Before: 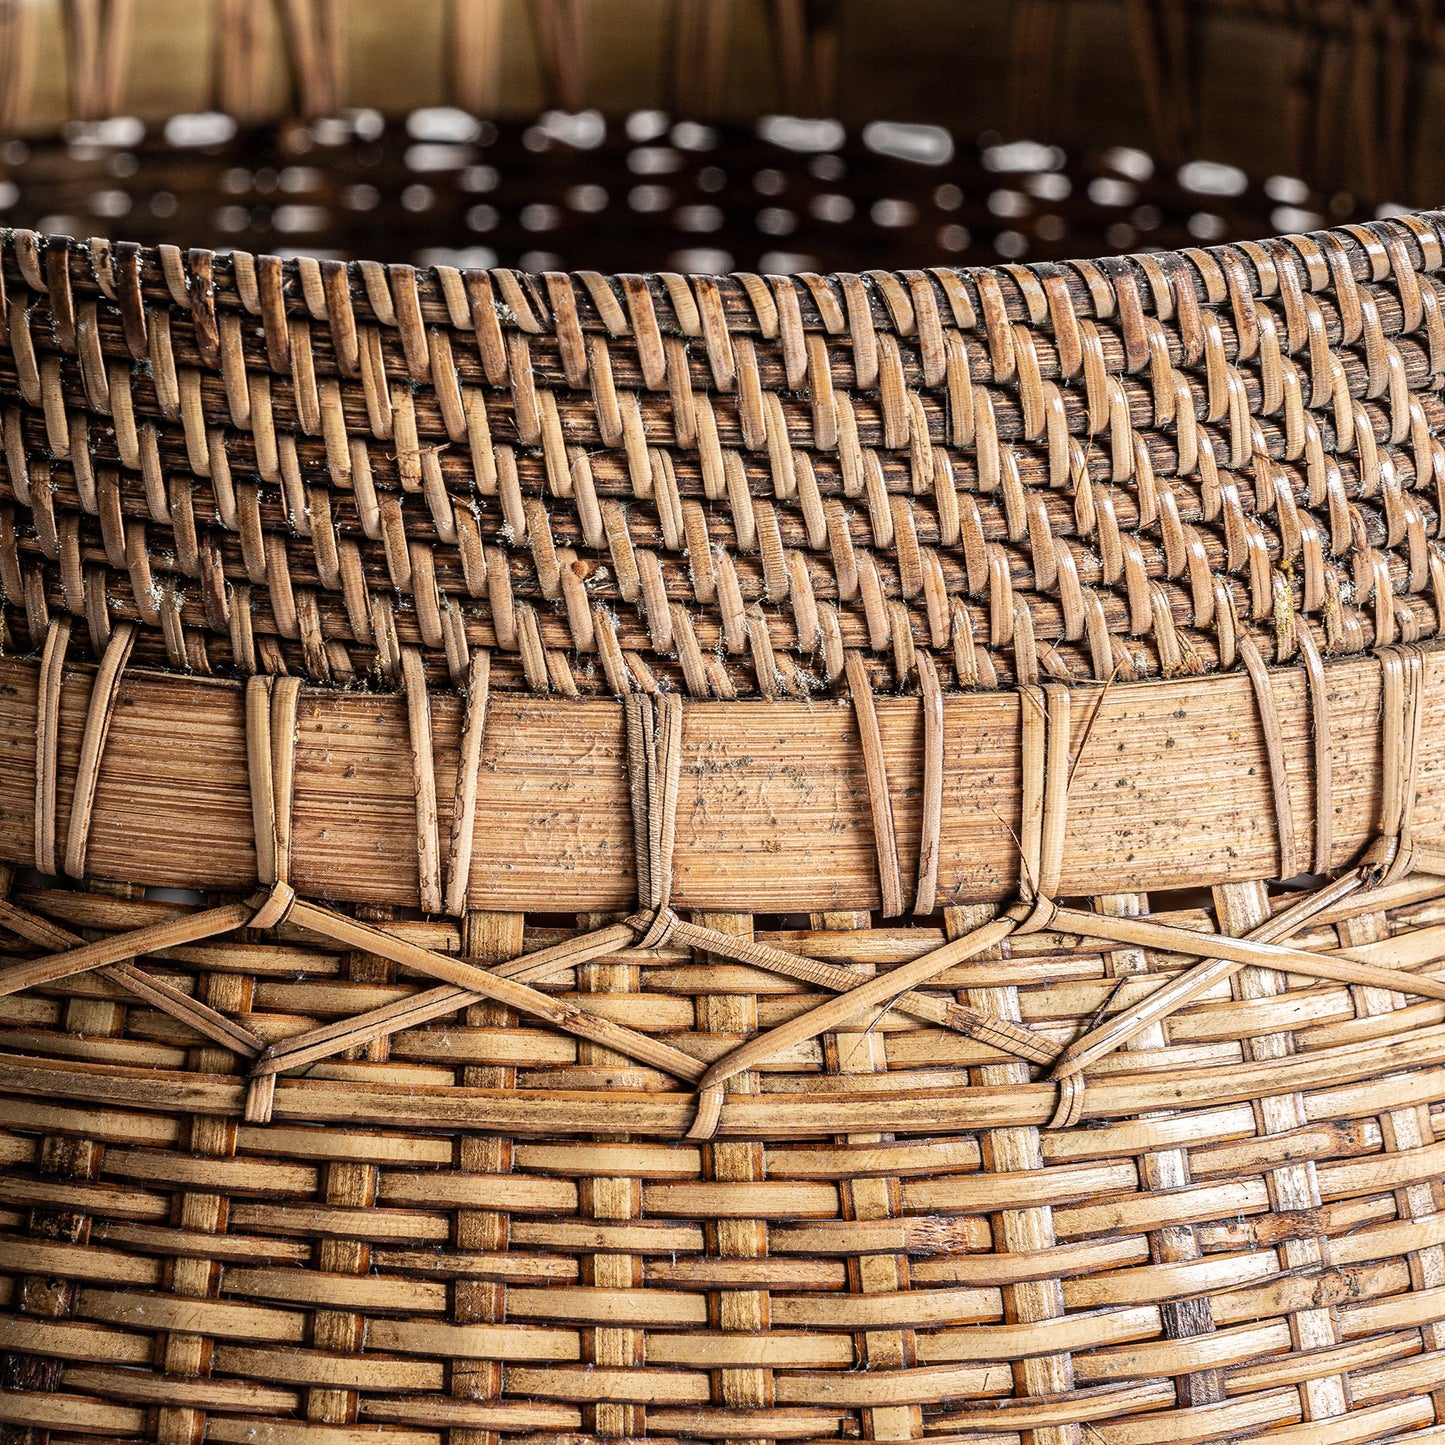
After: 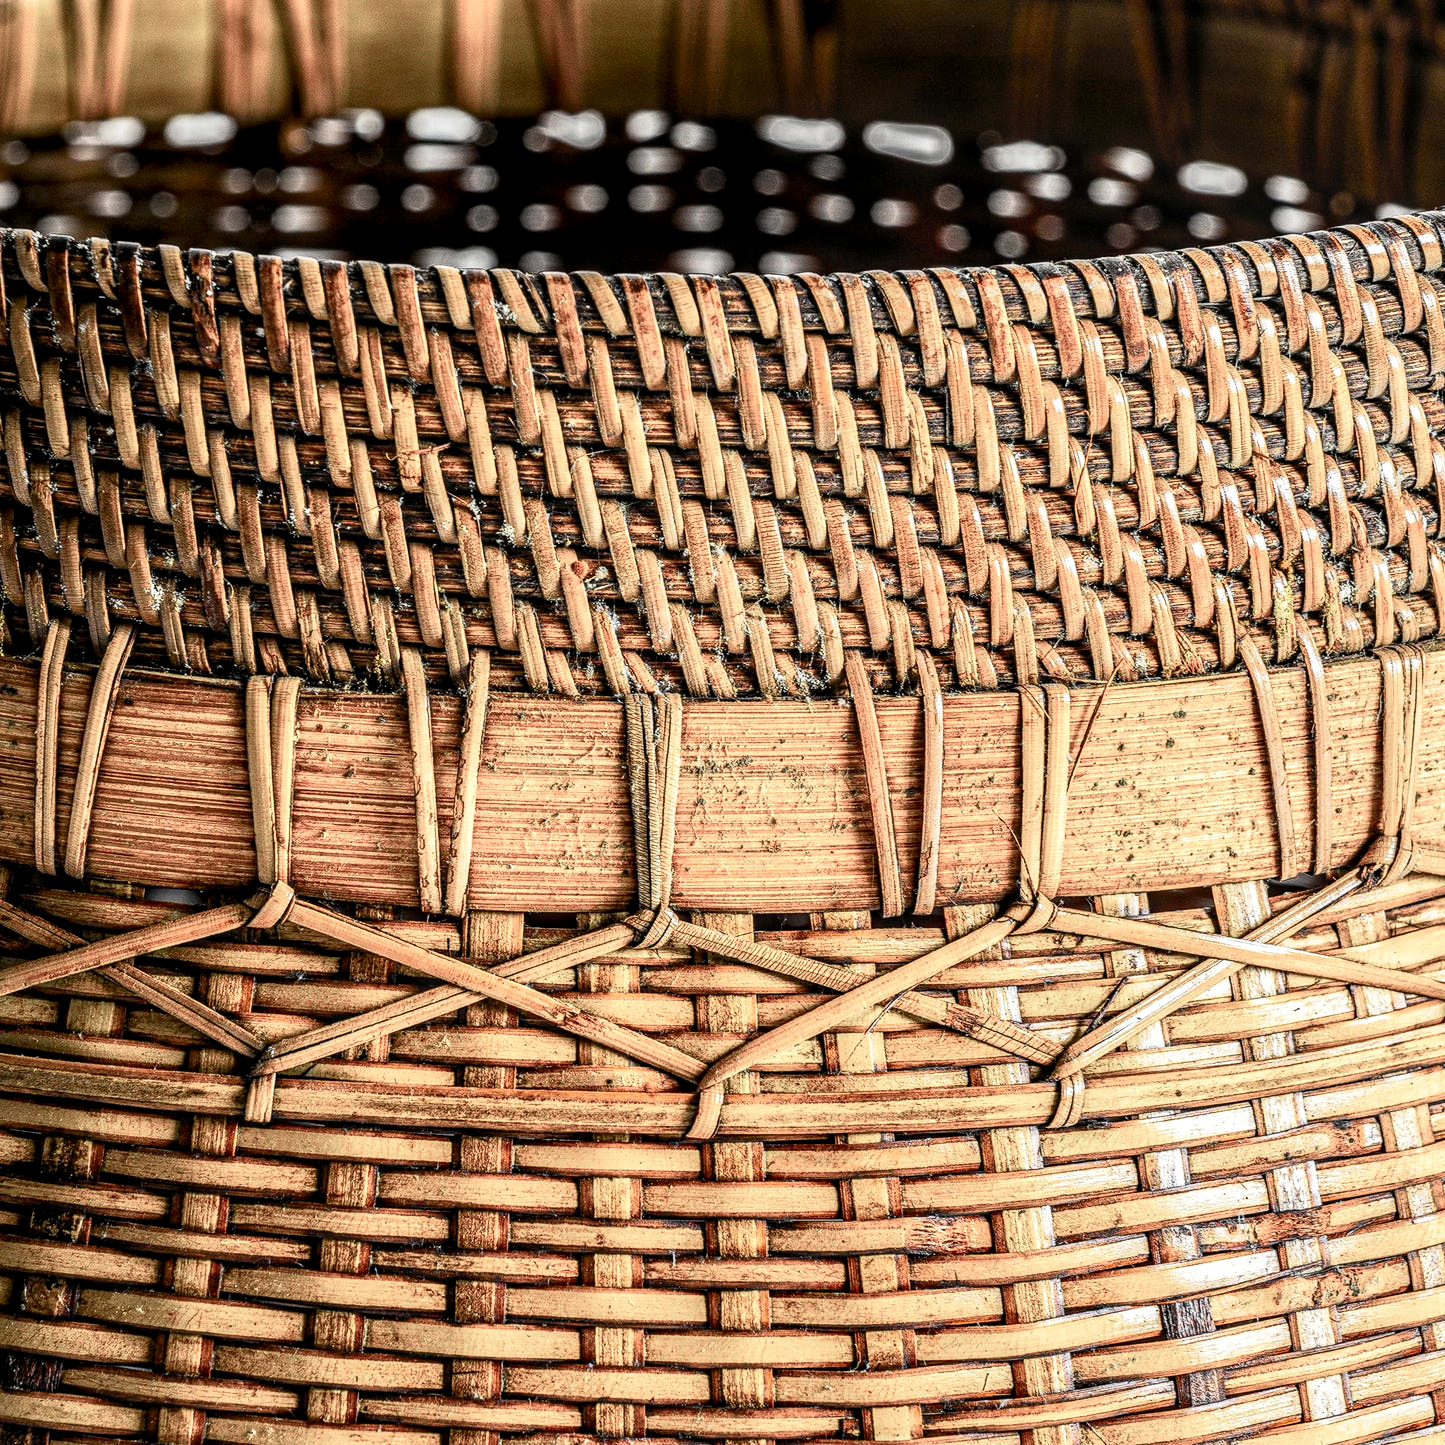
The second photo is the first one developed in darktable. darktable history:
local contrast: detail 150%
tone curve: curves: ch0 [(0, 0.013) (0.104, 0.103) (0.258, 0.267) (0.448, 0.489) (0.709, 0.794) (0.895, 0.915) (0.994, 0.971)]; ch1 [(0, 0) (0.335, 0.298) (0.446, 0.416) (0.488, 0.488) (0.515, 0.504) (0.581, 0.615) (0.635, 0.661) (1, 1)]; ch2 [(0, 0) (0.314, 0.306) (0.436, 0.447) (0.502, 0.5) (0.538, 0.541) (0.568, 0.603) (0.641, 0.635) (0.717, 0.701) (1, 1)], color space Lab, independent channels, preserve colors none
